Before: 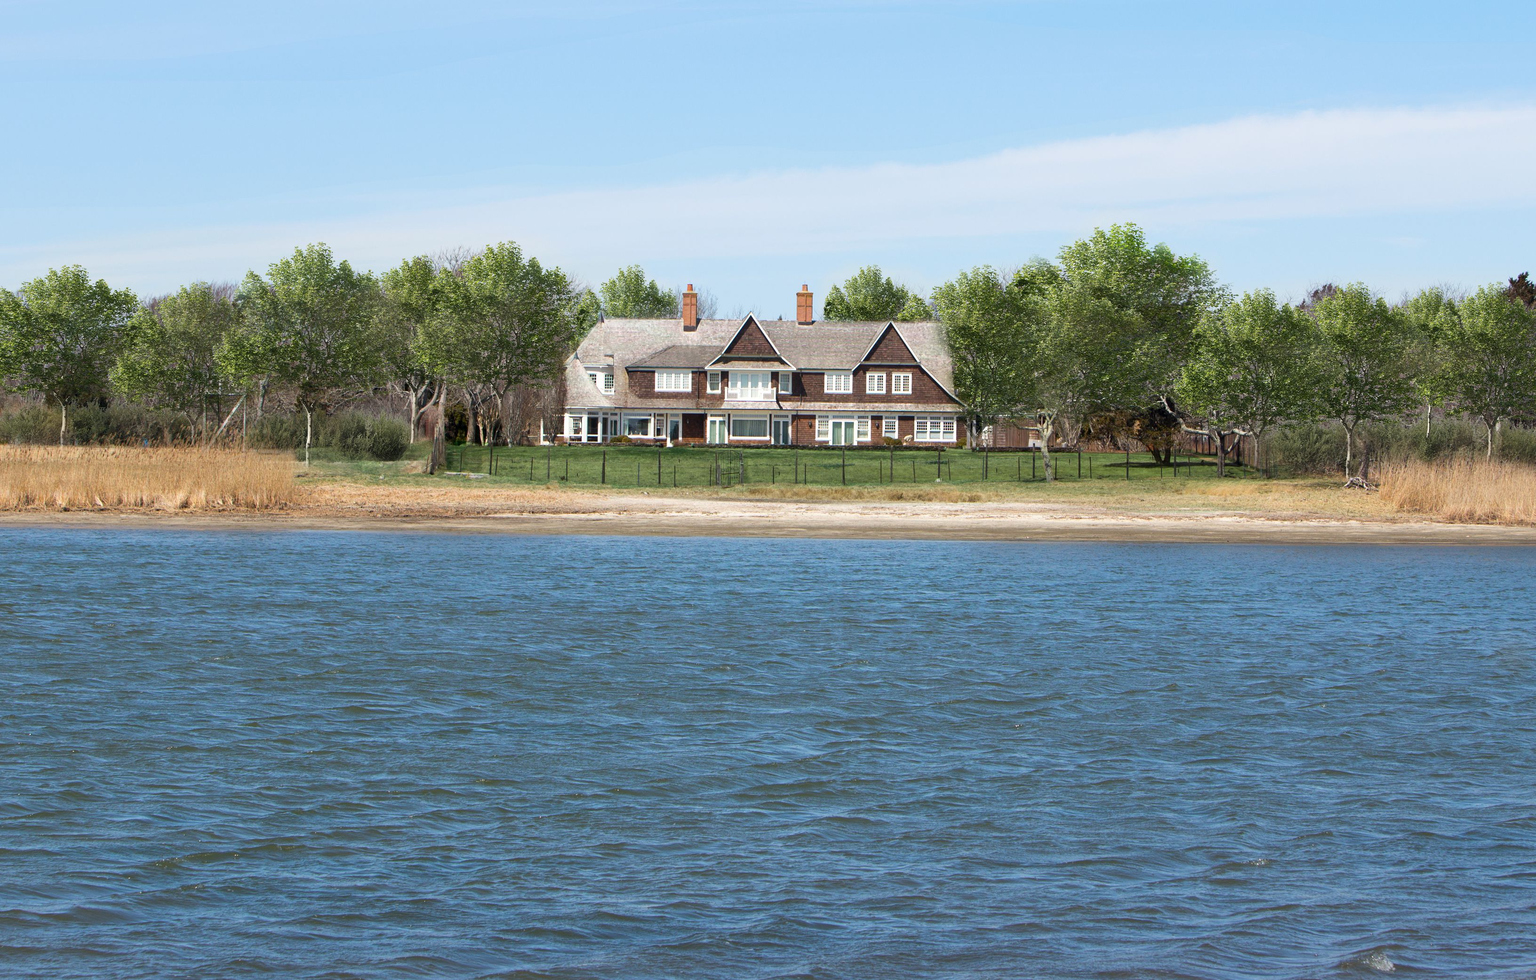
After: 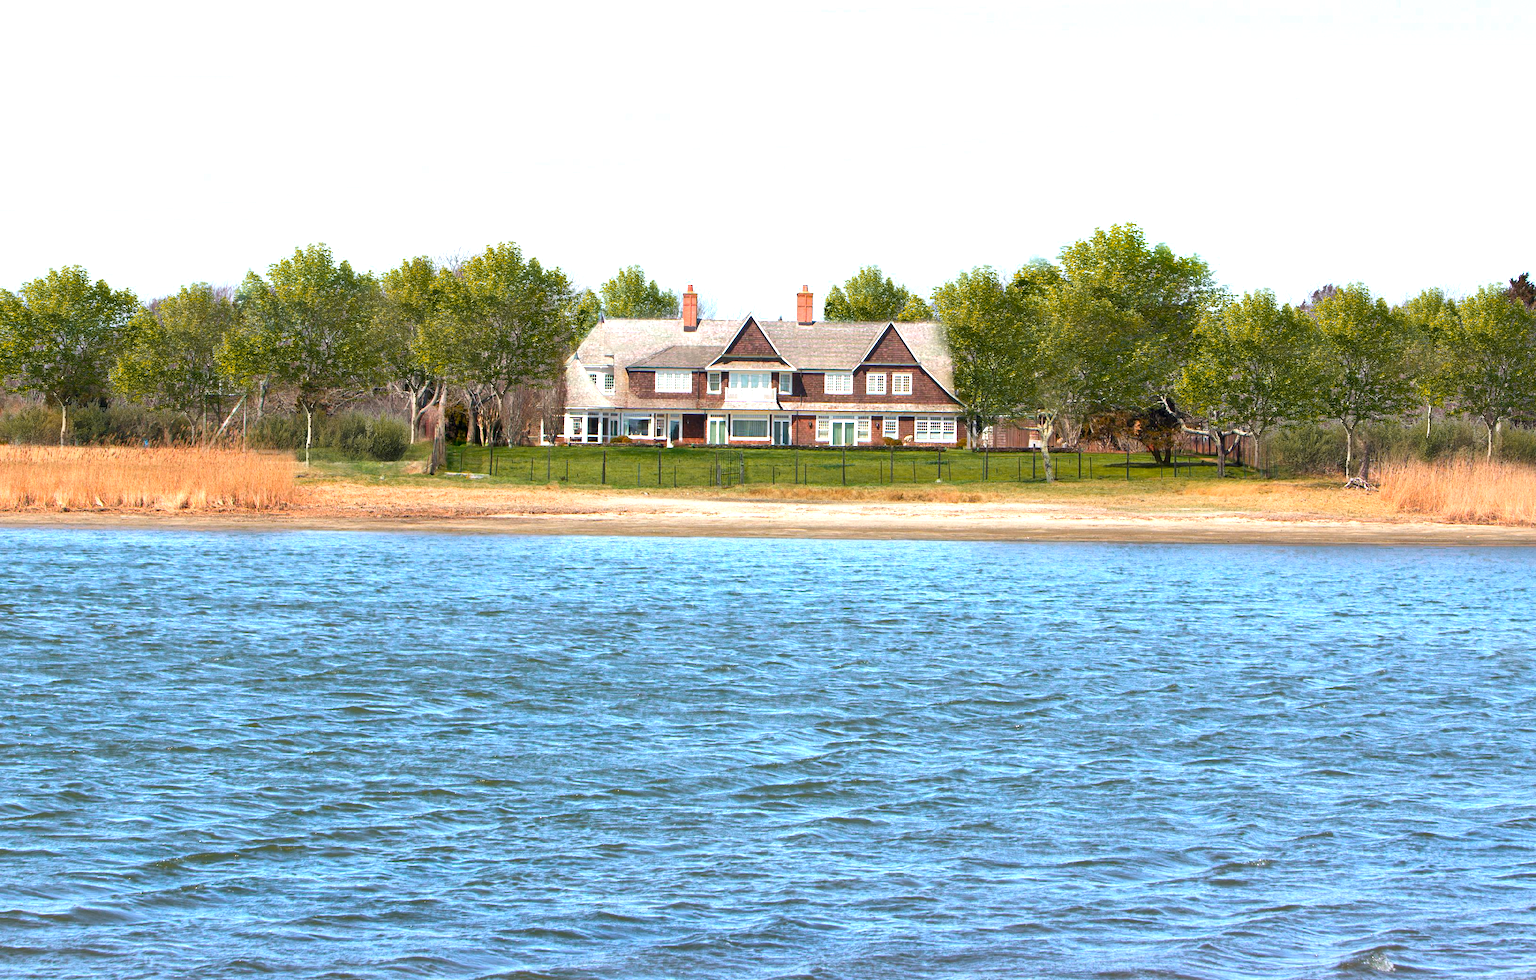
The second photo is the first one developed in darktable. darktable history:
exposure: exposure 0.559 EV, compensate highlight preservation false
color zones: curves: ch0 [(0.473, 0.374) (0.742, 0.784)]; ch1 [(0.354, 0.737) (0.742, 0.705)]; ch2 [(0.318, 0.421) (0.758, 0.532)]
